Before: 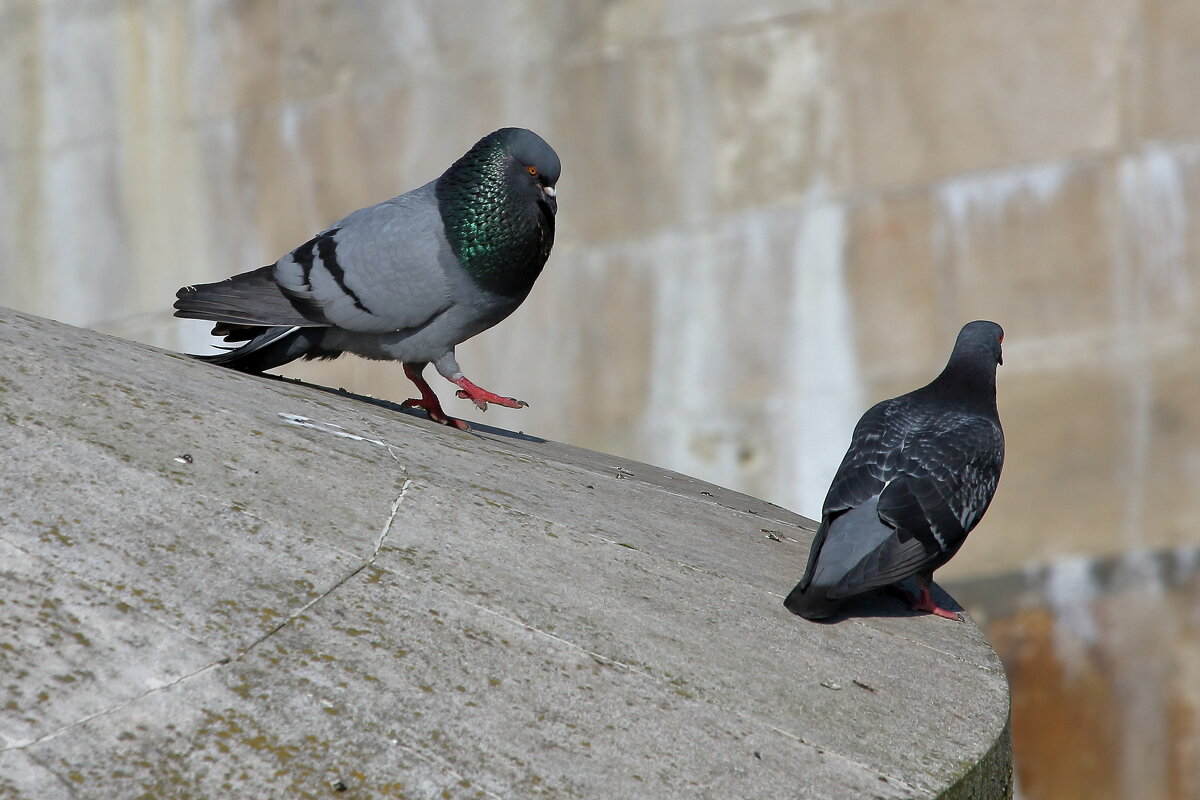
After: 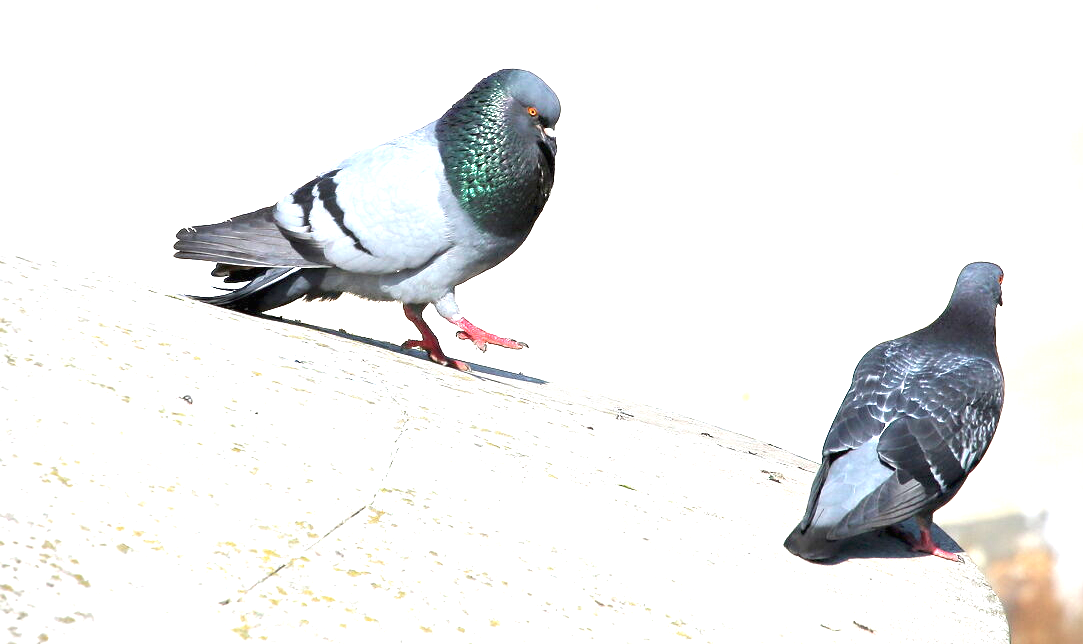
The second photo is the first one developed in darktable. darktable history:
exposure: black level correction 0, exposure 2.403 EV, compensate exposure bias true, compensate highlight preservation false
vignetting: fall-off radius 60.98%
crop: top 7.404%, right 9.718%, bottom 11.993%
